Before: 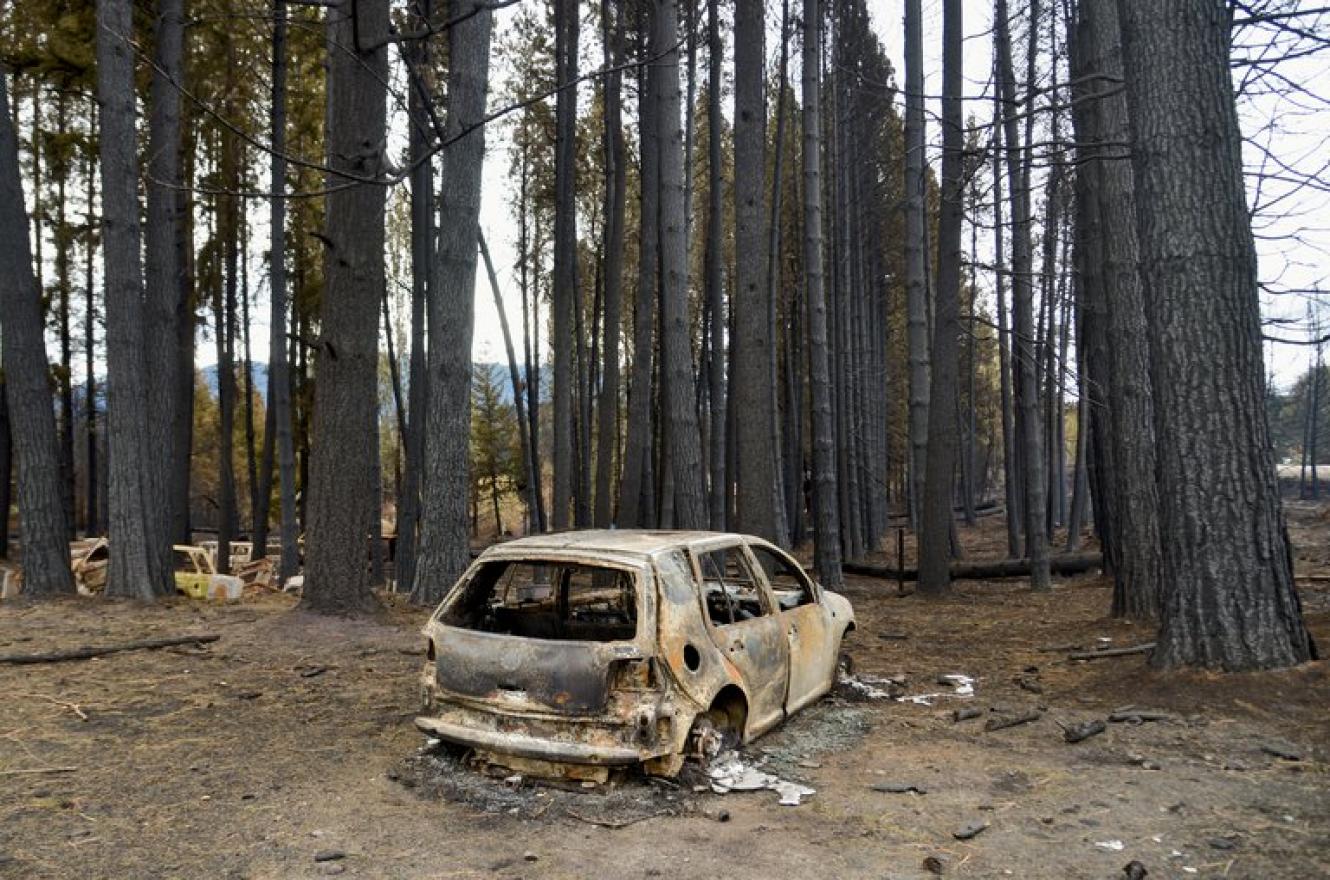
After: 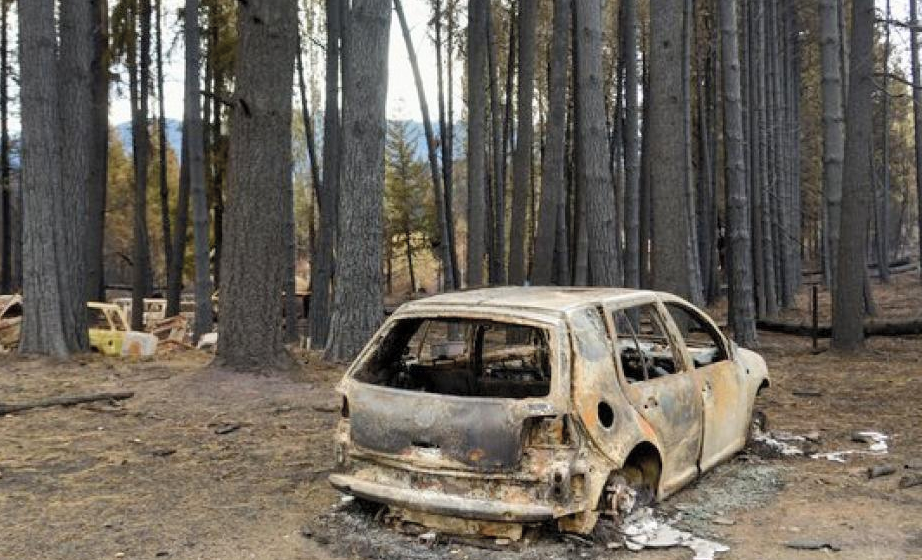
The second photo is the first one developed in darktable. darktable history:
contrast brightness saturation: brightness 0.13
crop: left 6.488%, top 27.668%, right 24.183%, bottom 8.656%
